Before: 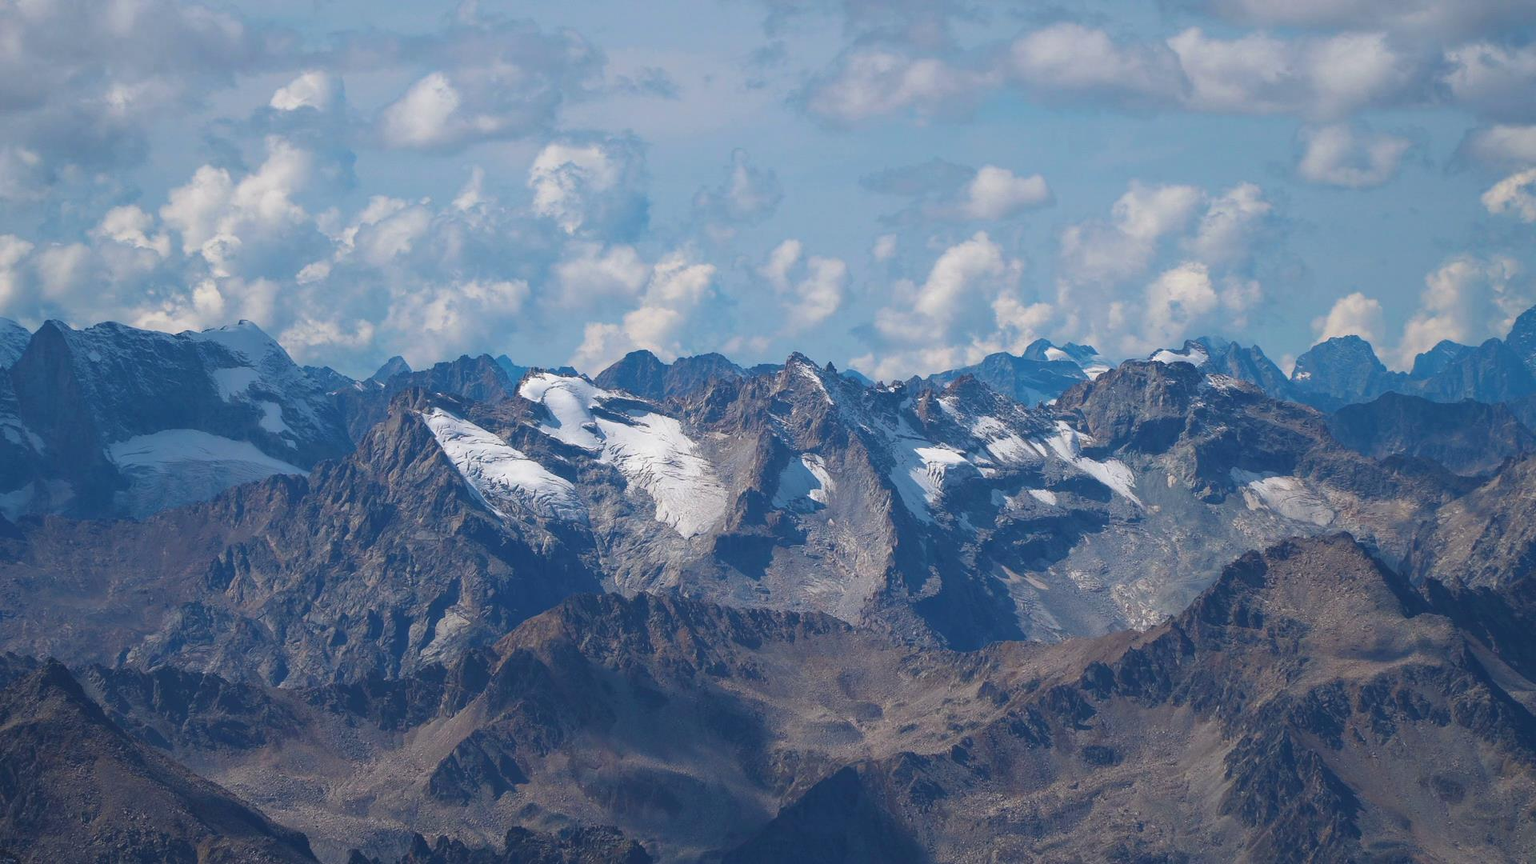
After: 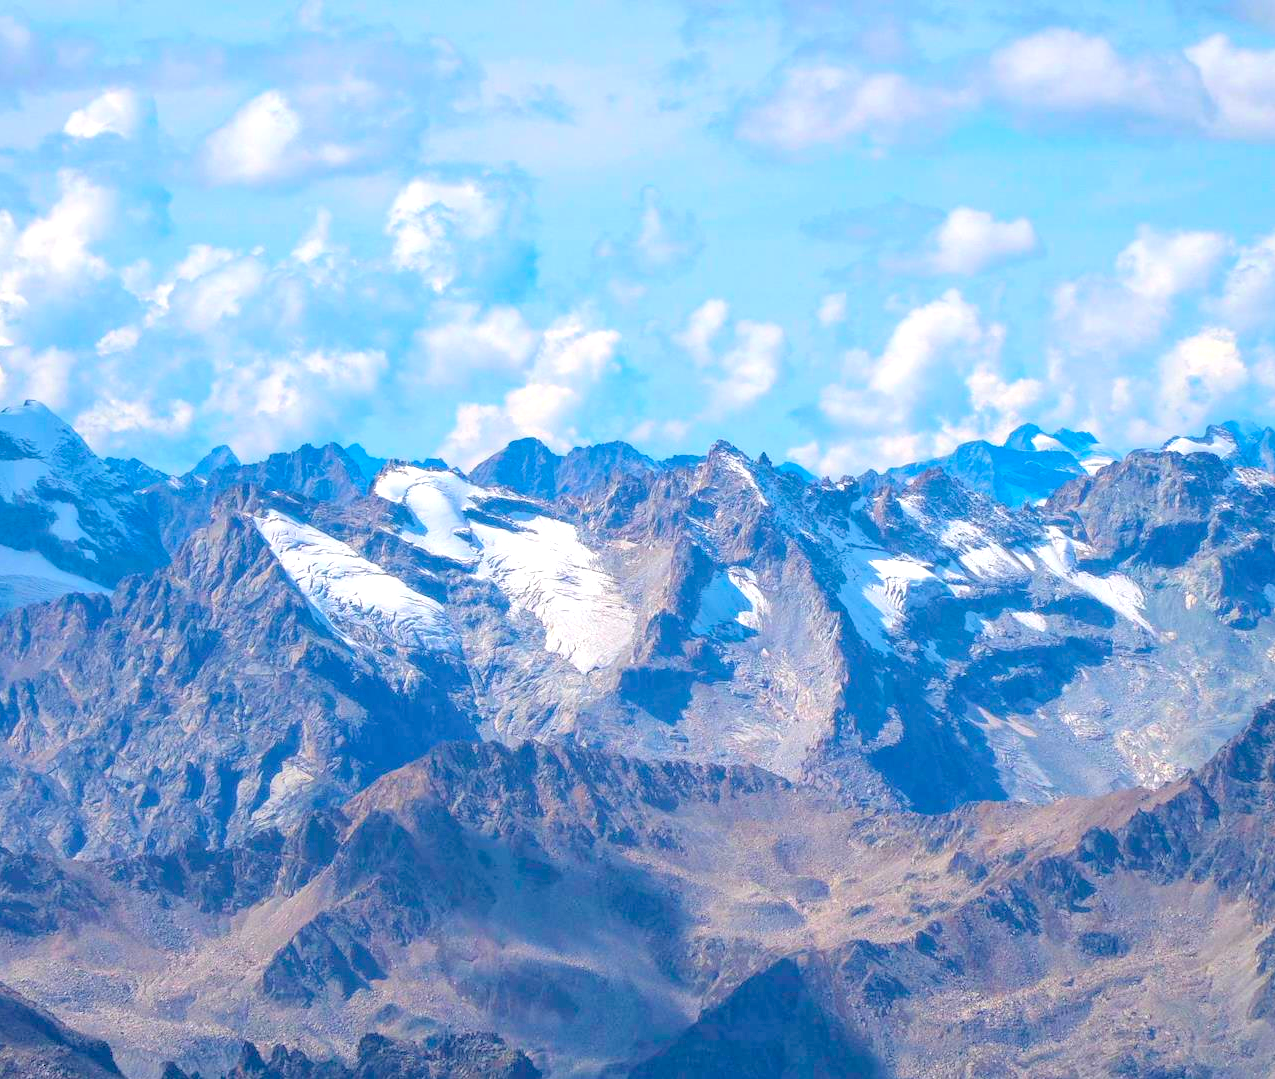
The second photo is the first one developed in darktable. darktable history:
contrast brightness saturation: brightness 0.271
color balance rgb: global offset › luminance -1.449%, perceptual saturation grading › global saturation 17.547%, global vibrance 44.688%
exposure: exposure 0.604 EV, compensate highlight preservation false
local contrast: on, module defaults
crop and rotate: left 14.32%, right 19.234%
